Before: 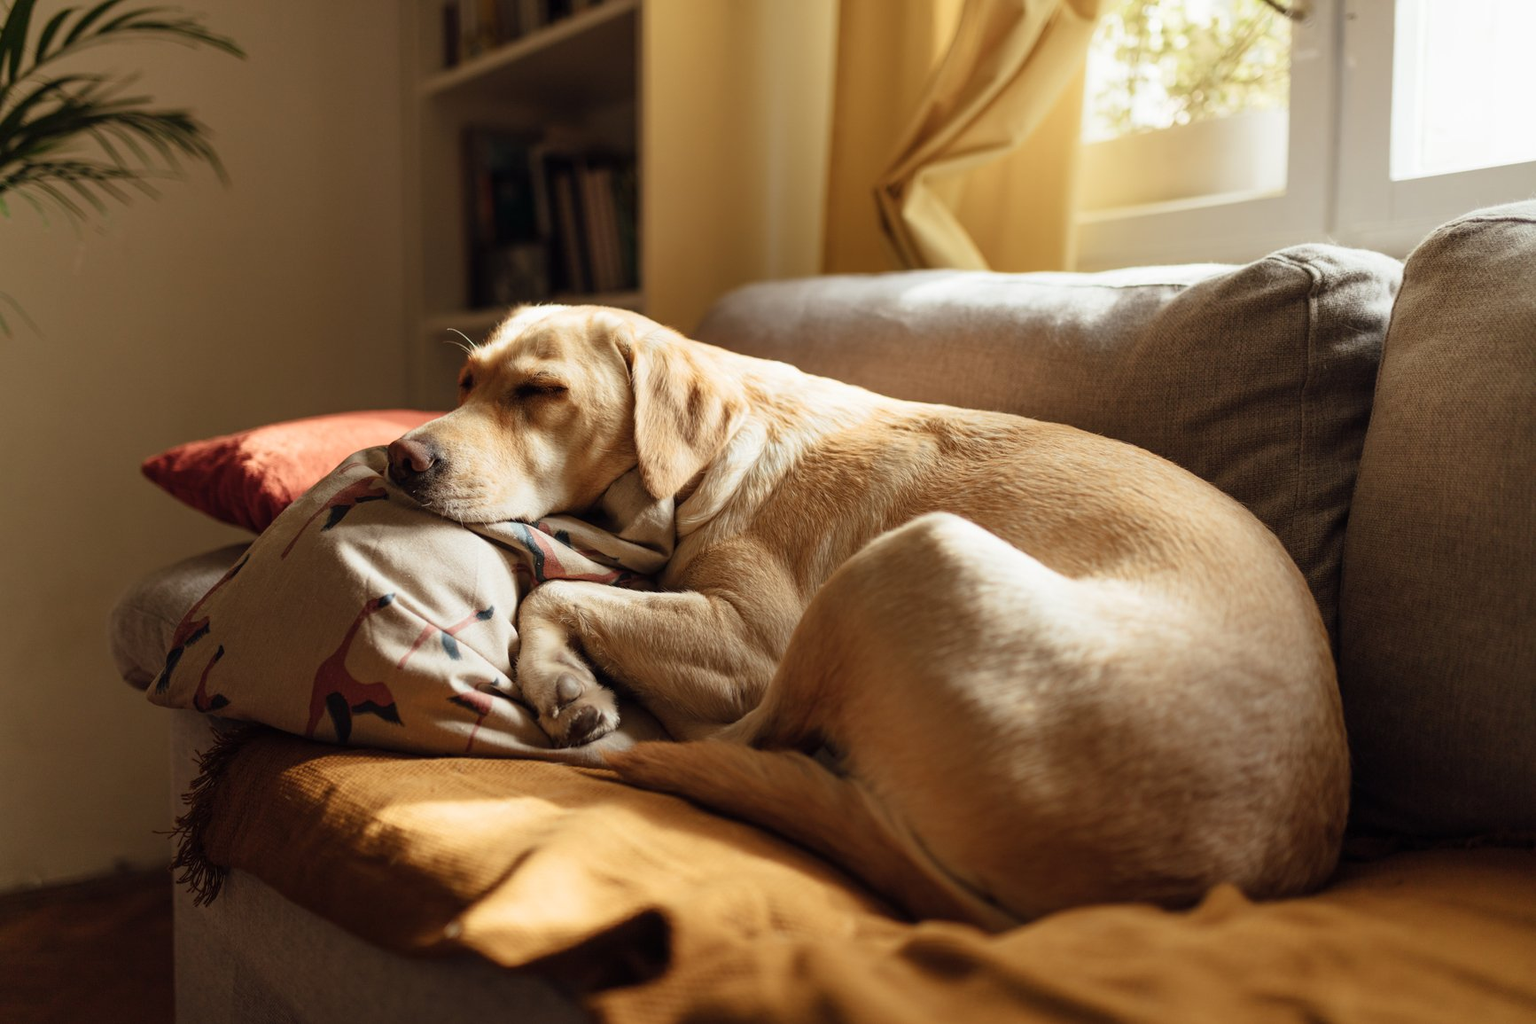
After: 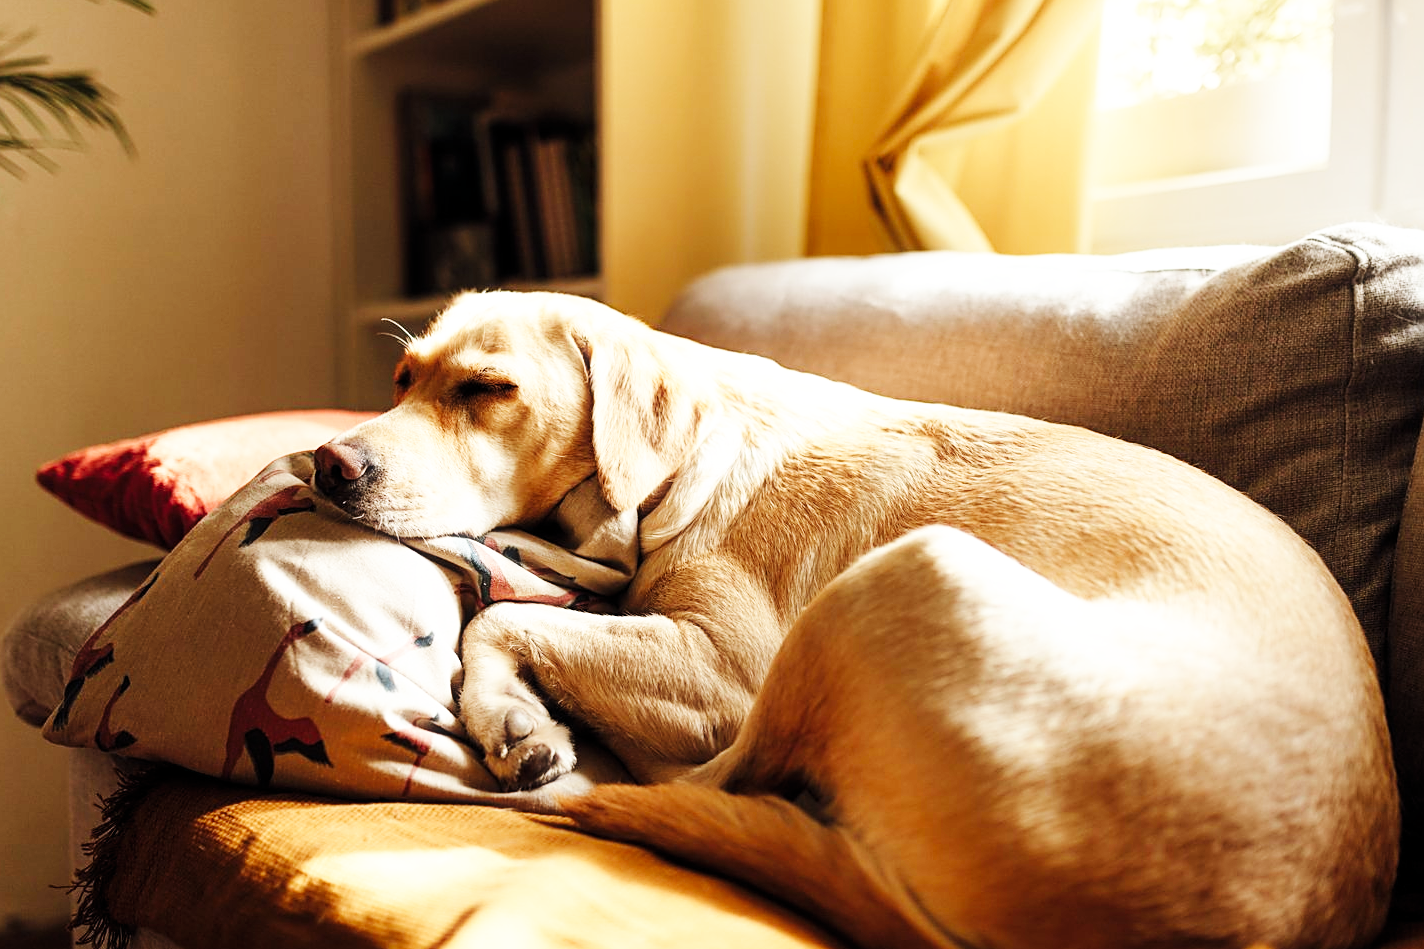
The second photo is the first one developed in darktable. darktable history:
levels: mode automatic, black 0.023%, white 99.97%, levels [0.062, 0.494, 0.925]
tone equalizer: on, module defaults
base curve: curves: ch0 [(0, 0.003) (0.001, 0.002) (0.006, 0.004) (0.02, 0.022) (0.048, 0.086) (0.094, 0.234) (0.162, 0.431) (0.258, 0.629) (0.385, 0.8) (0.548, 0.918) (0.751, 0.988) (1, 1)], preserve colors none
crop and rotate: left 7.196%, top 4.574%, right 10.605%, bottom 13.178%
sharpen: on, module defaults
haze removal: strength -0.1, adaptive false
